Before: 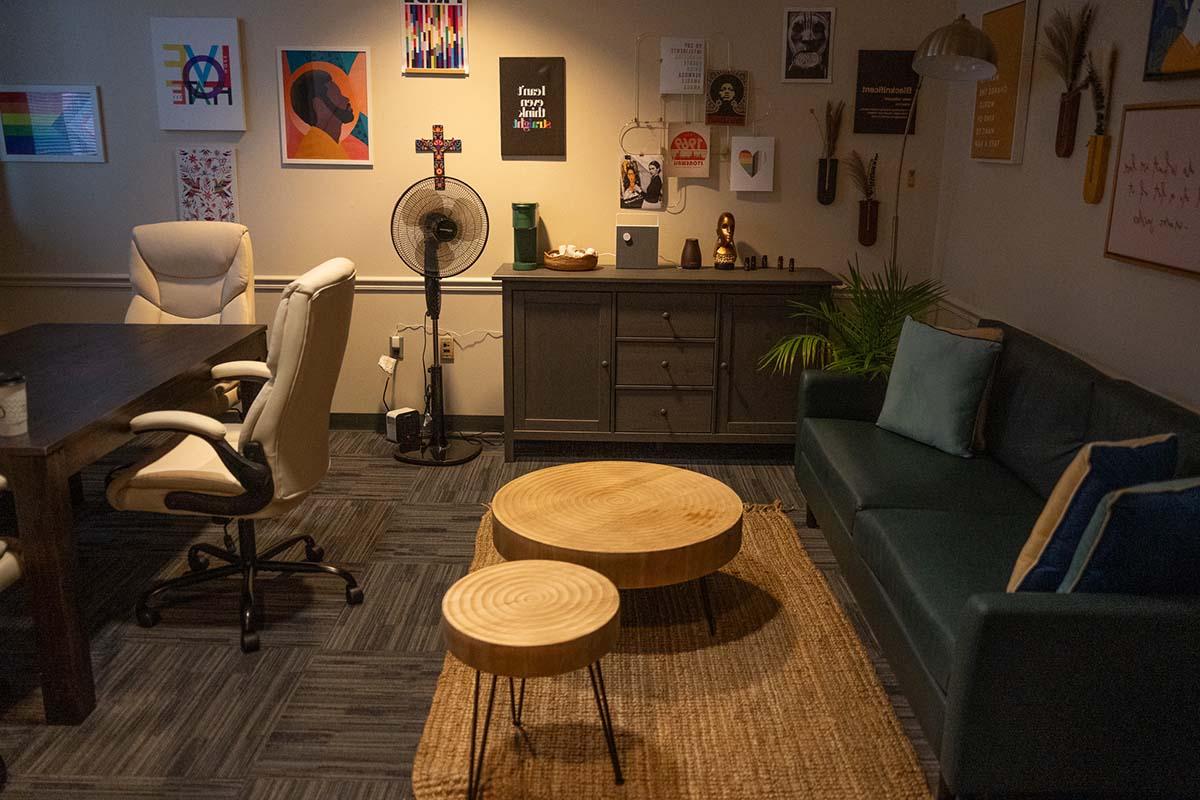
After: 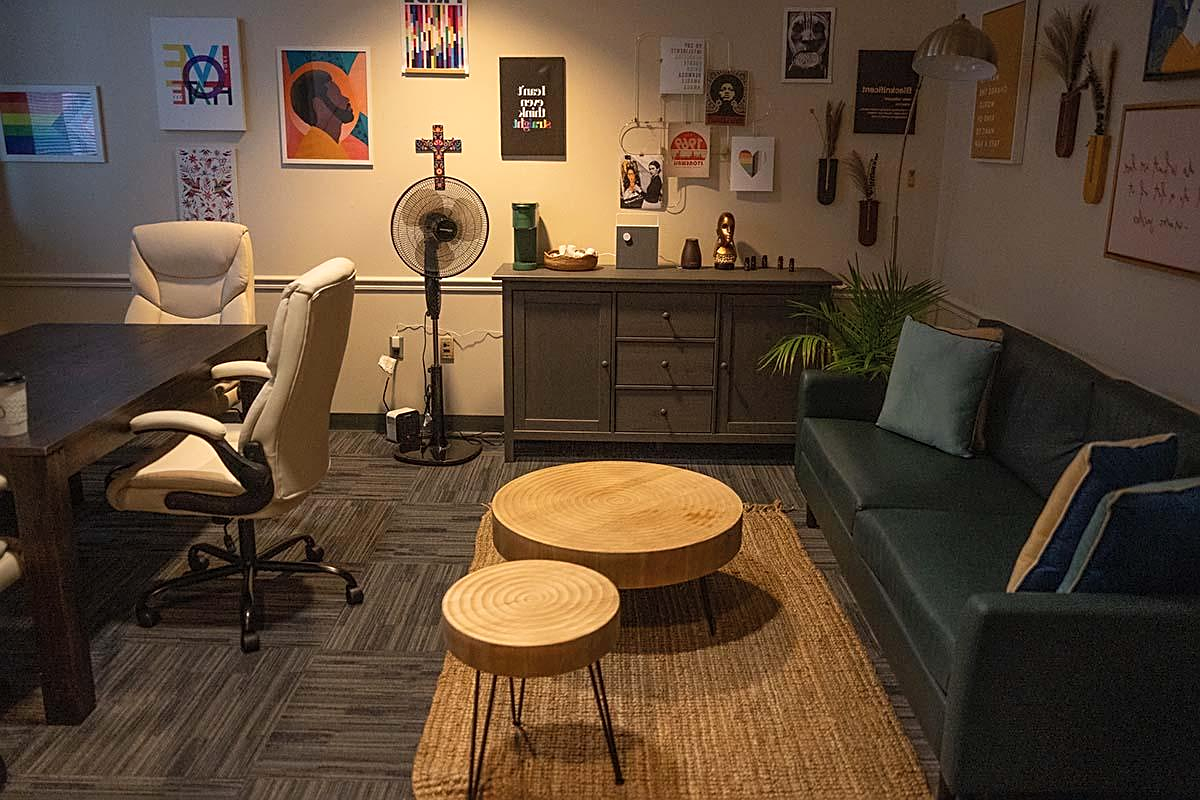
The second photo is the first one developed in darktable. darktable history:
sharpen: on, module defaults
contrast brightness saturation: contrast 0.05, brightness 0.06, saturation 0.01
